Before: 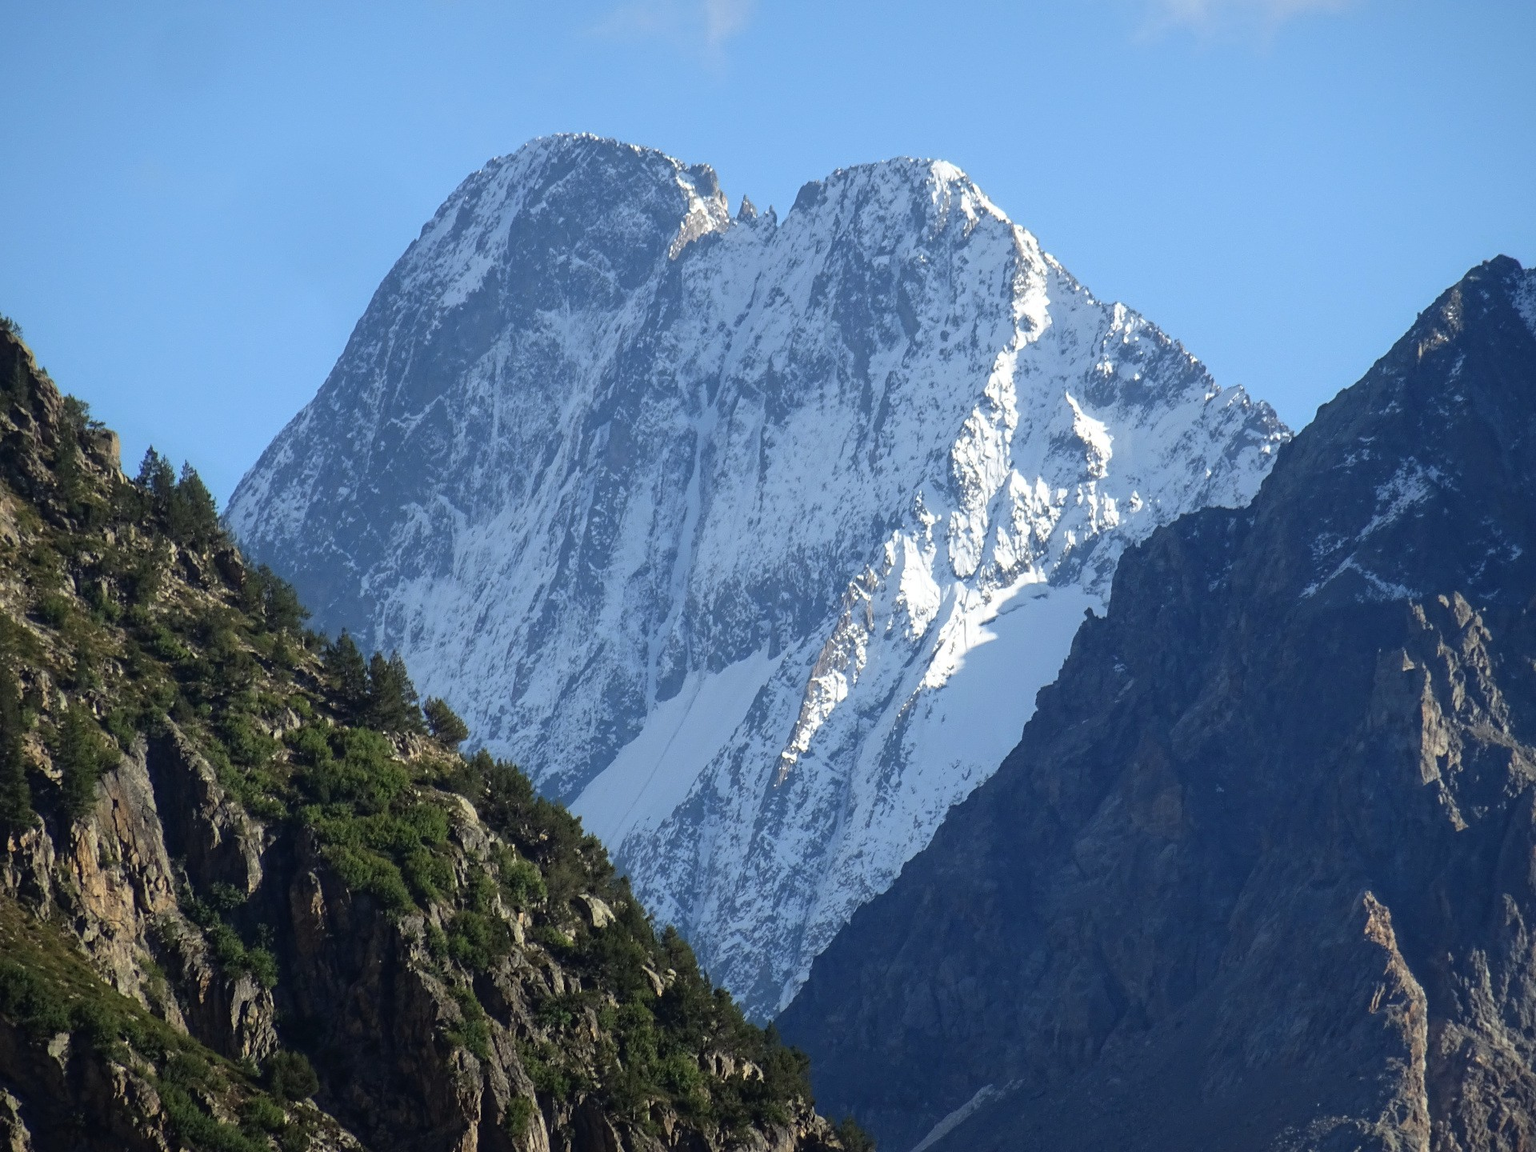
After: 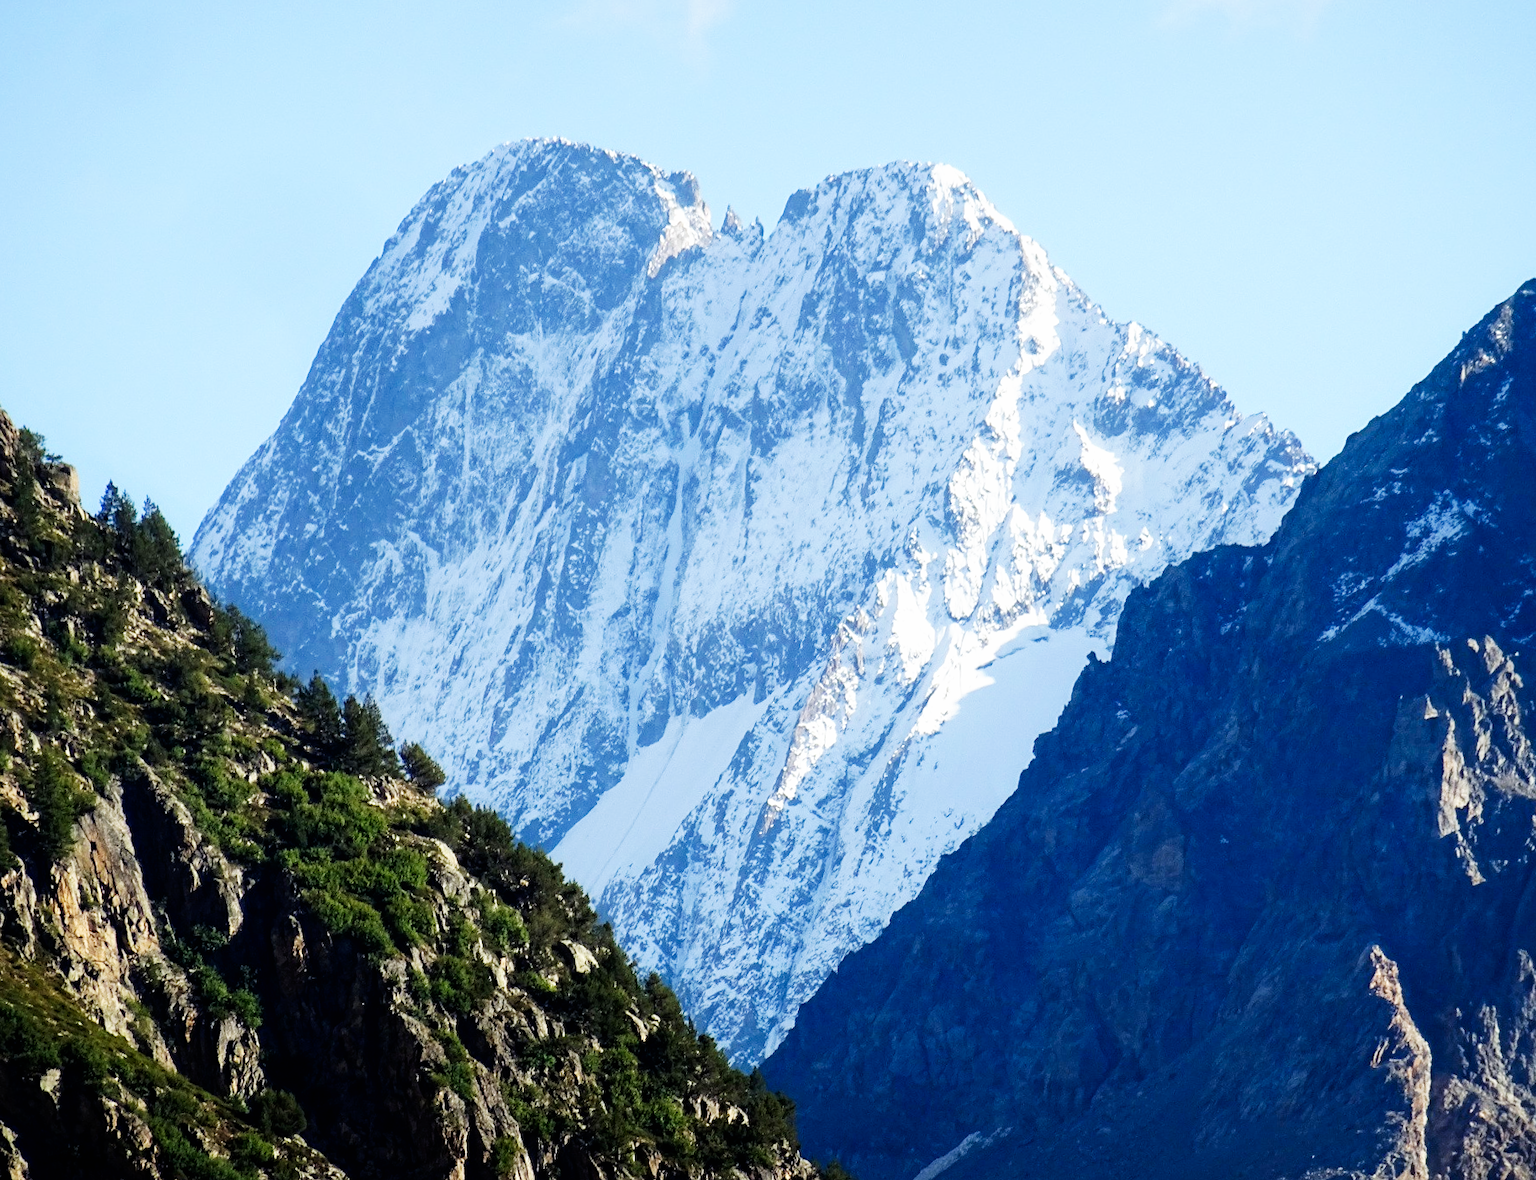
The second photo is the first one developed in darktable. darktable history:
rotate and perspective: rotation 0.074°, lens shift (vertical) 0.096, lens shift (horizontal) -0.041, crop left 0.043, crop right 0.952, crop top 0.024, crop bottom 0.979
base curve: curves: ch0 [(0, 0) (0.007, 0.004) (0.027, 0.03) (0.046, 0.07) (0.207, 0.54) (0.442, 0.872) (0.673, 0.972) (1, 1)], preserve colors none
exposure: black level correction 0.006, exposure -0.226 EV, compensate highlight preservation false
